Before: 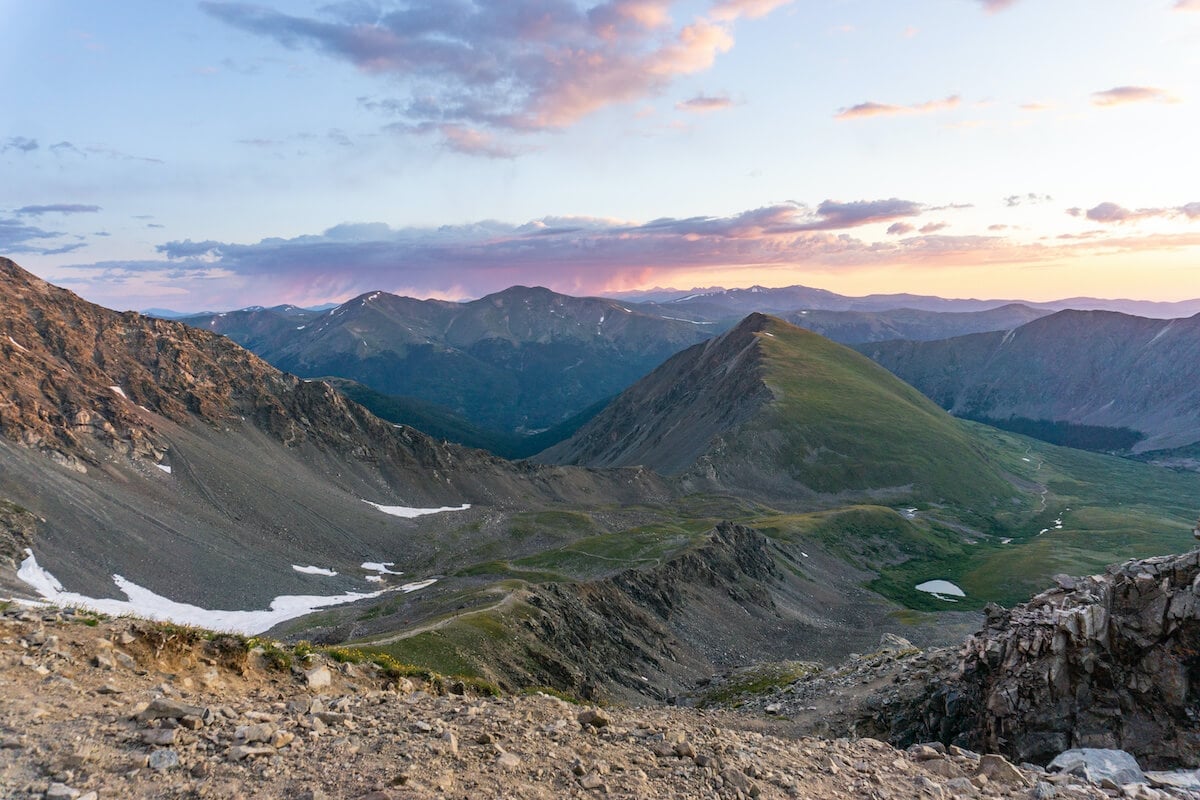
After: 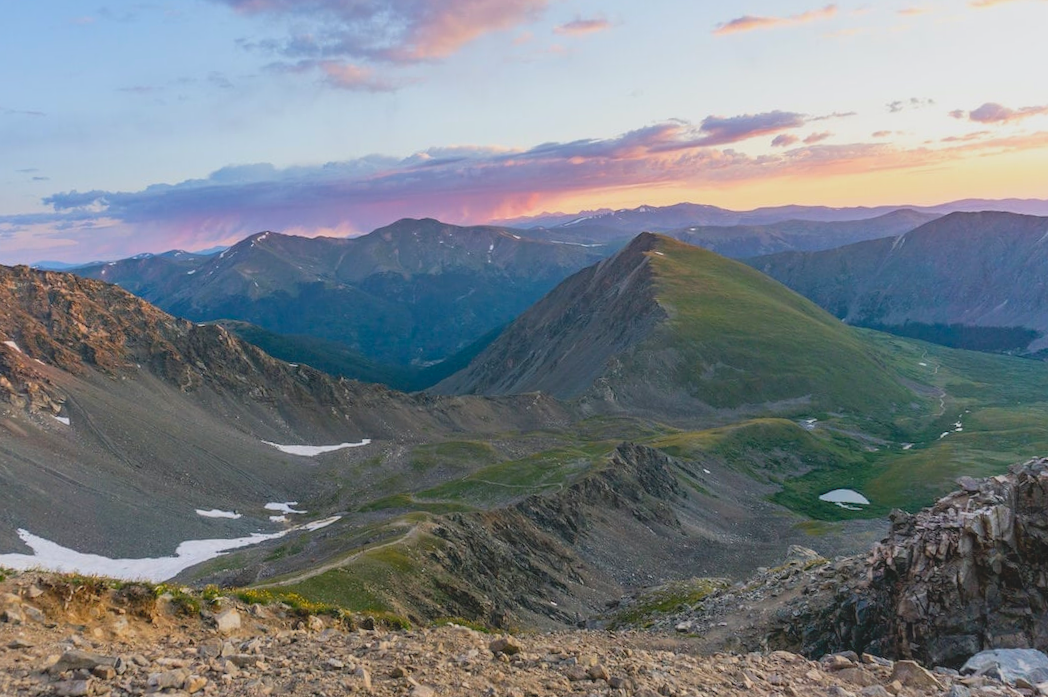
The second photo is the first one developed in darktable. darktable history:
crop and rotate: angle 3.15°, left 5.523%, top 5.716%
contrast brightness saturation: contrast -0.18, saturation 0.187
